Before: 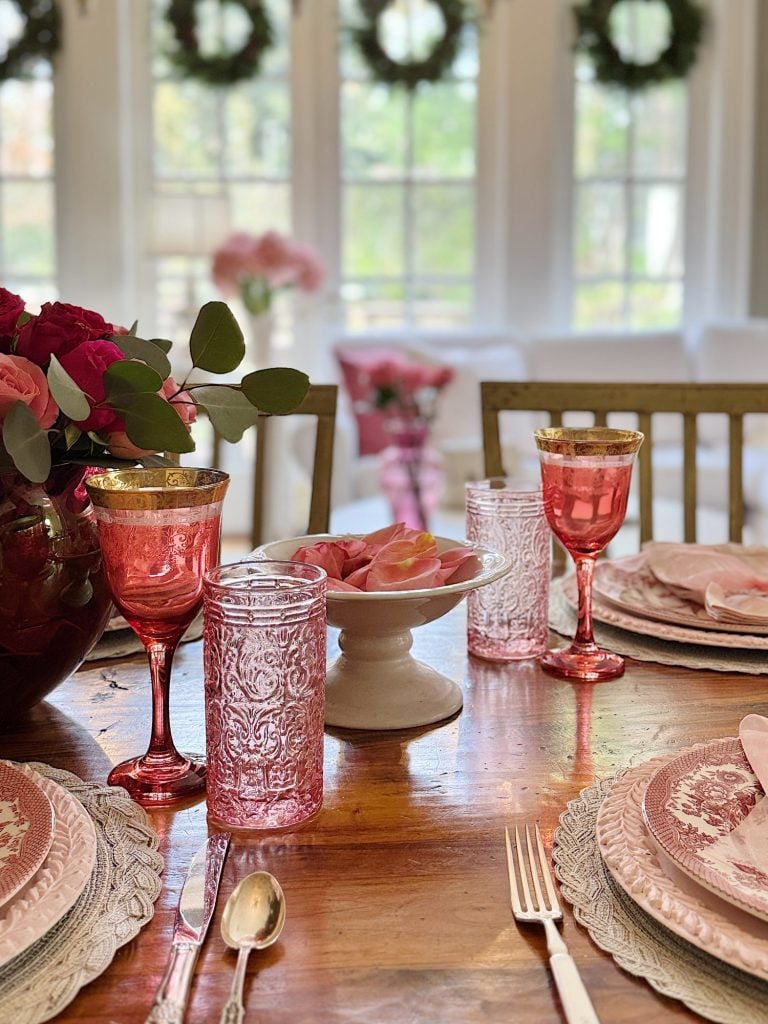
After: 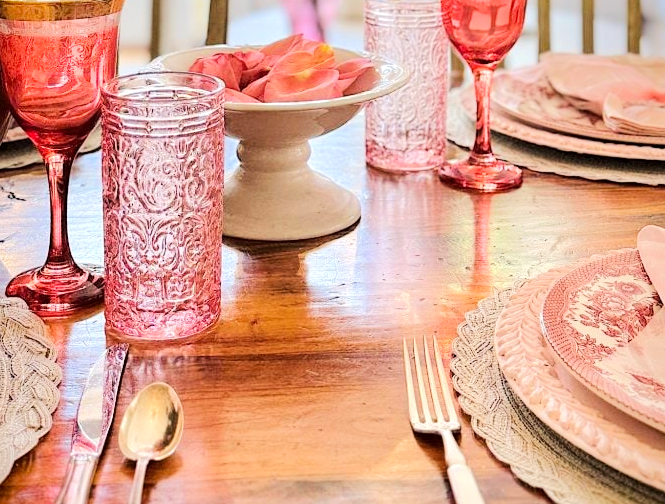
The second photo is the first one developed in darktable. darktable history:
exposure: exposure 0.021 EV, compensate highlight preservation false
local contrast: highlights 104%, shadows 103%, detail 119%, midtone range 0.2
crop and rotate: left 13.306%, top 47.844%, bottom 2.873%
vignetting: fall-off start 79.71%, brightness -0.23, saturation 0.151, unbound false
tone equalizer: -7 EV 0.141 EV, -6 EV 0.621 EV, -5 EV 1.13 EV, -4 EV 1.34 EV, -3 EV 1.13 EV, -2 EV 0.6 EV, -1 EV 0.149 EV, edges refinement/feathering 500, mask exposure compensation -1.57 EV, preserve details no
